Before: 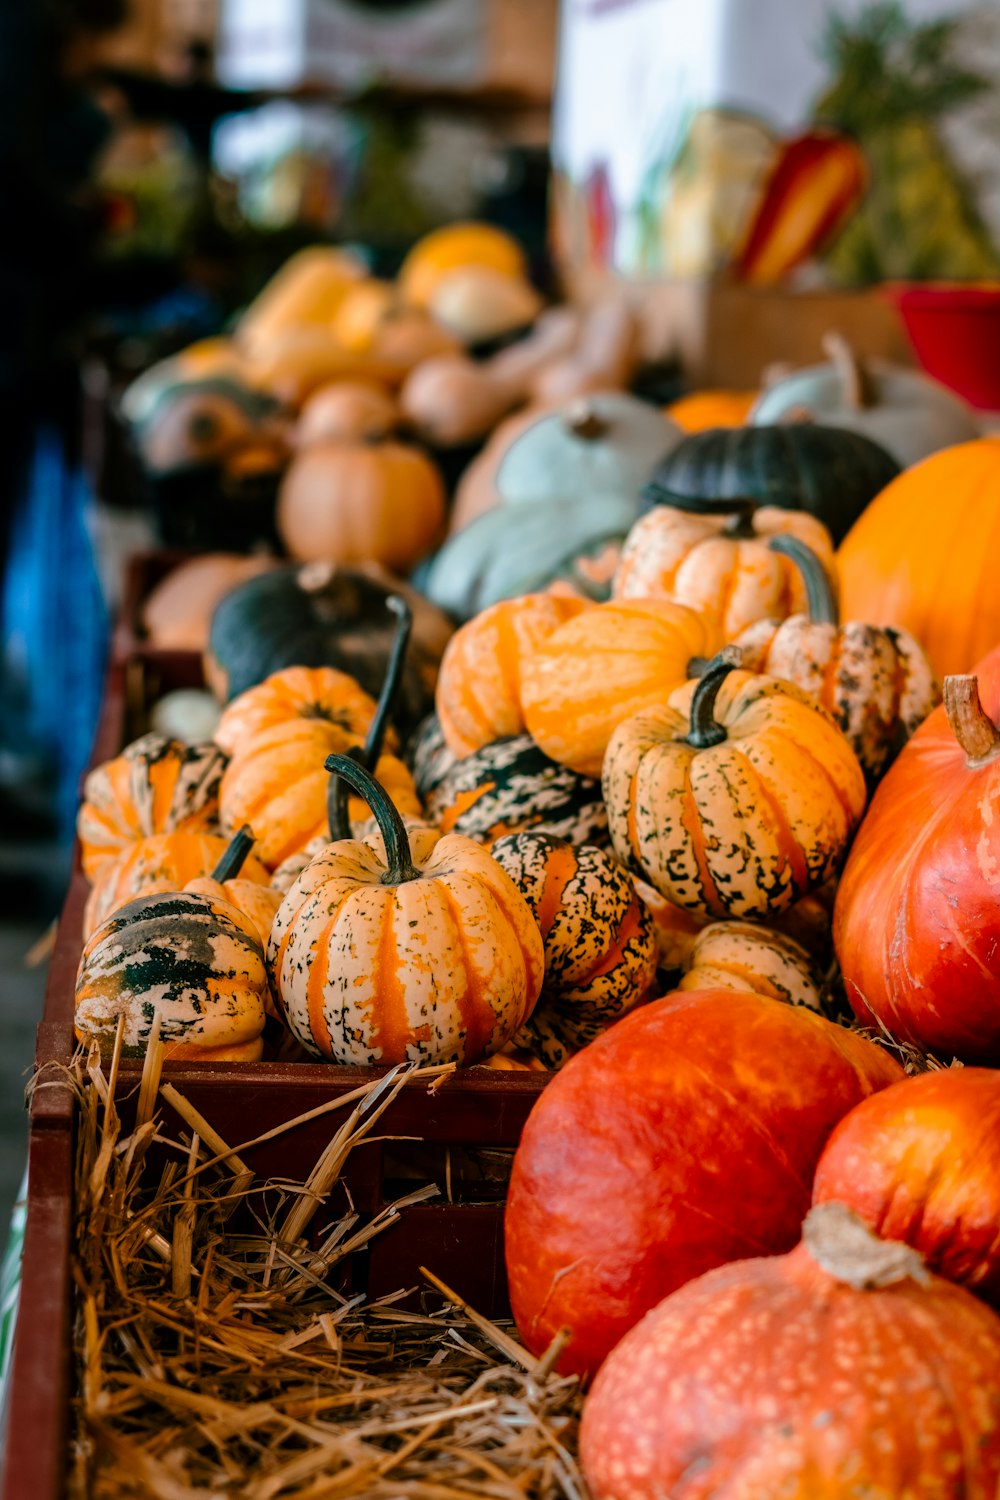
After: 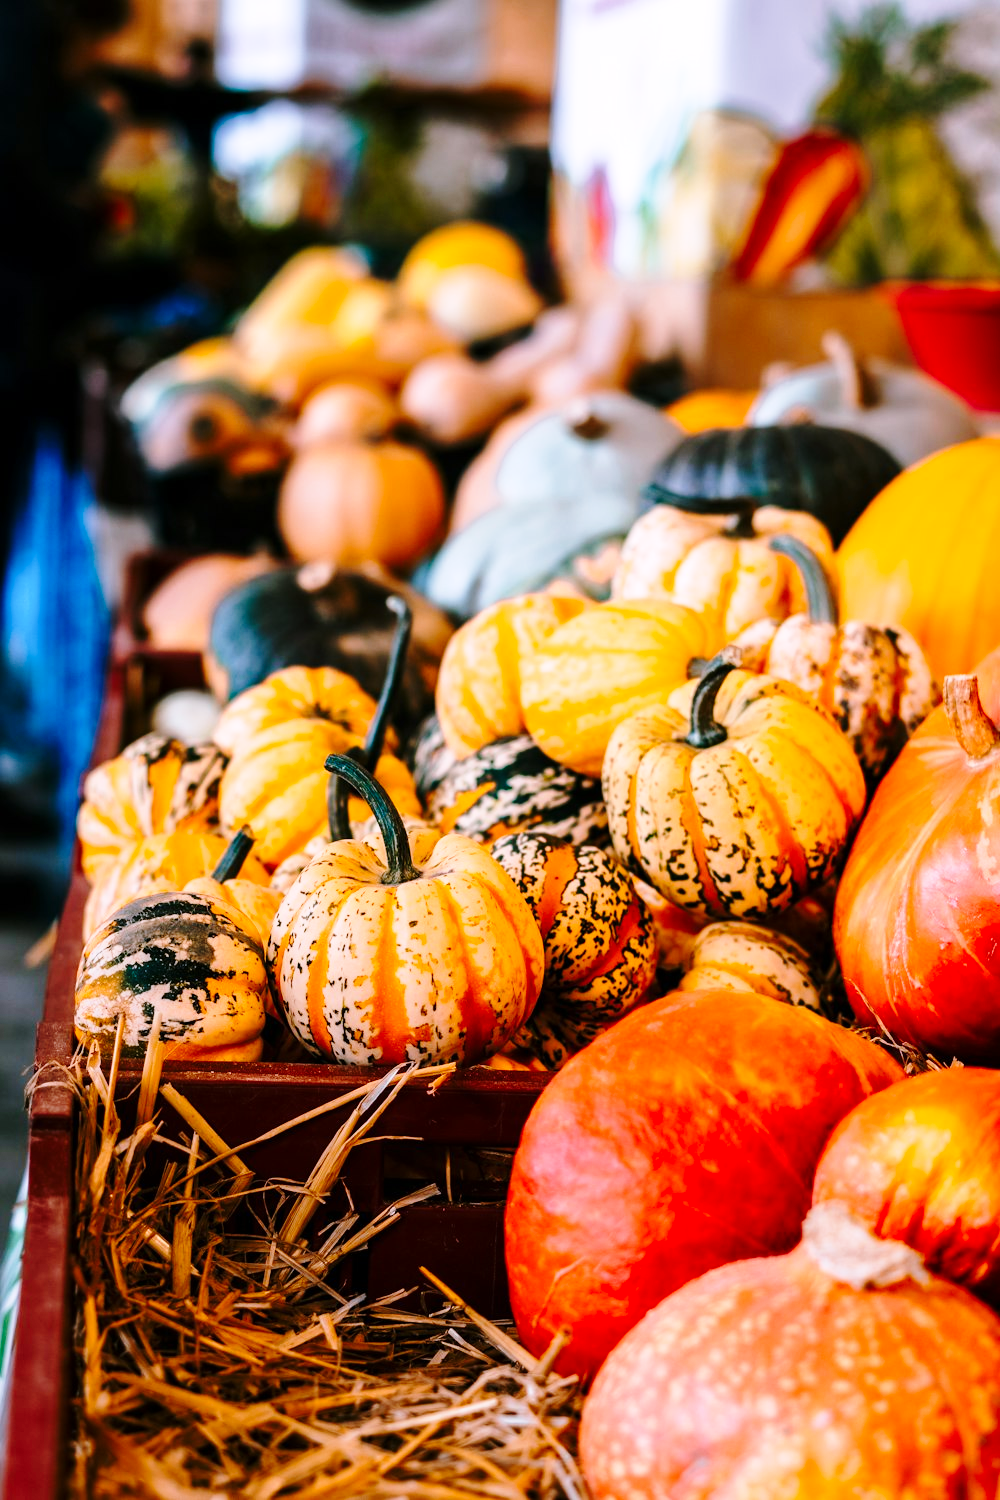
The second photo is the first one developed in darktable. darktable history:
white balance: red 1.066, blue 1.119
base curve: curves: ch0 [(0, 0) (0.028, 0.03) (0.121, 0.232) (0.46, 0.748) (0.859, 0.968) (1, 1)], preserve colors none
